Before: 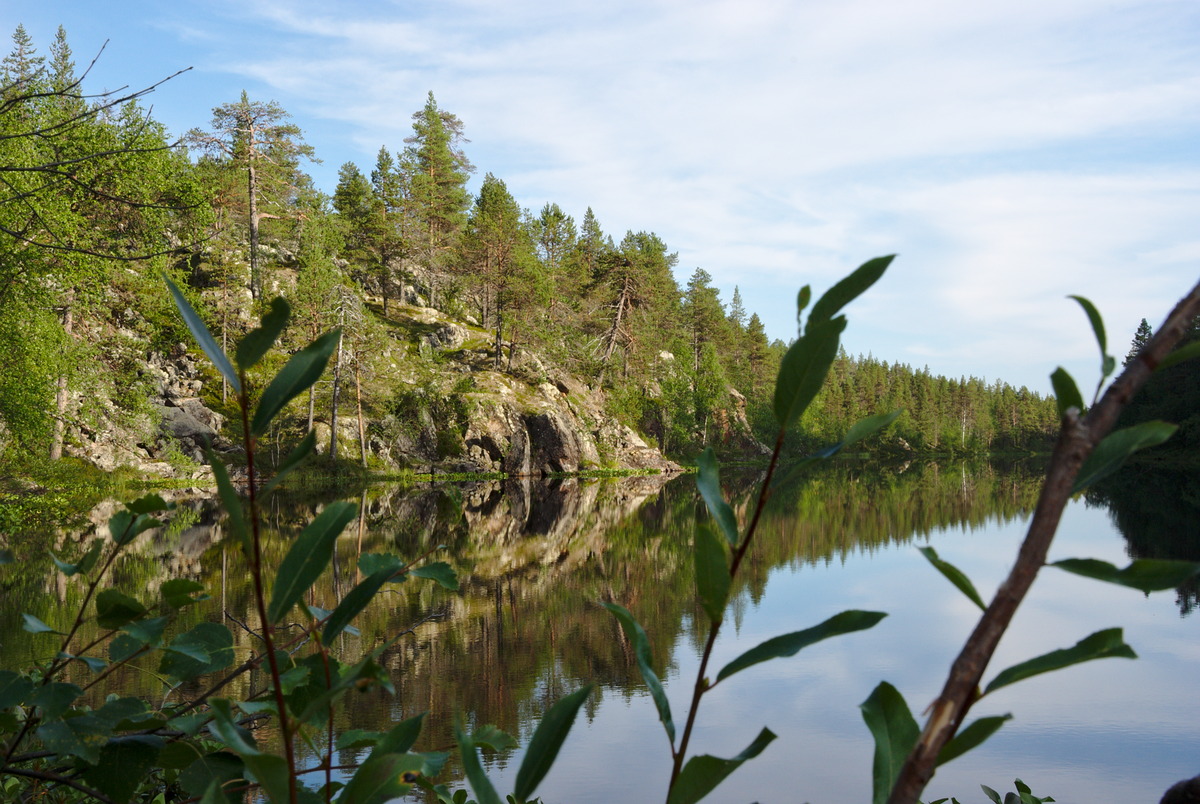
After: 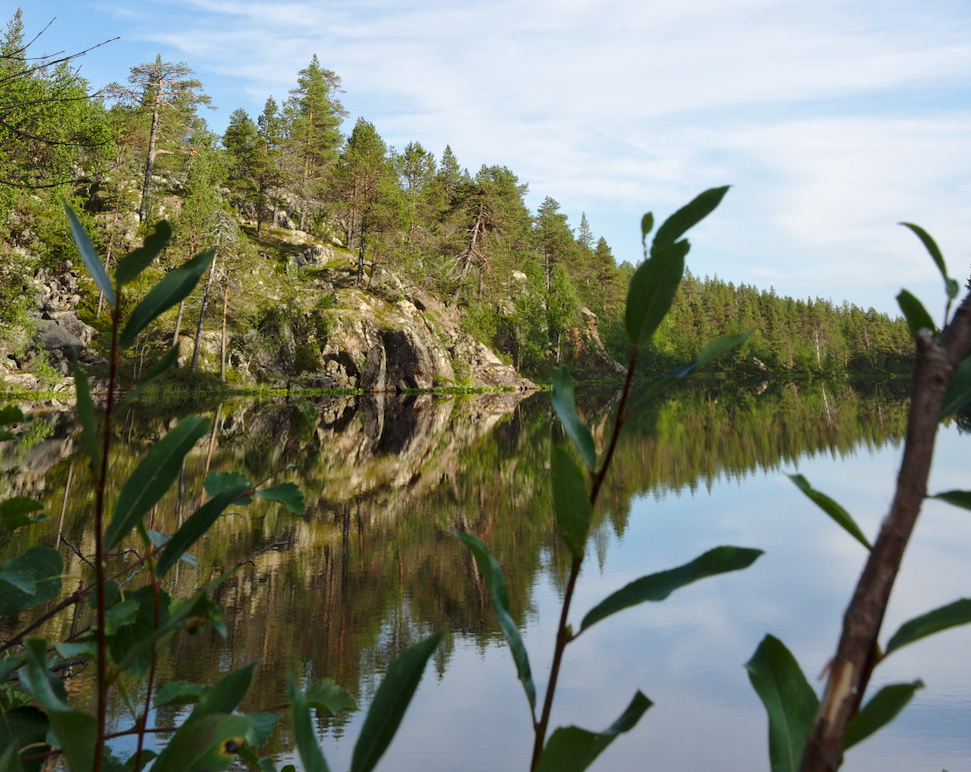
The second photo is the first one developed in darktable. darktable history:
rotate and perspective: rotation 0.72°, lens shift (vertical) -0.352, lens shift (horizontal) -0.051, crop left 0.152, crop right 0.859, crop top 0.019, crop bottom 0.964
crop and rotate: left 1.774%, right 0.633%, bottom 1.28%
